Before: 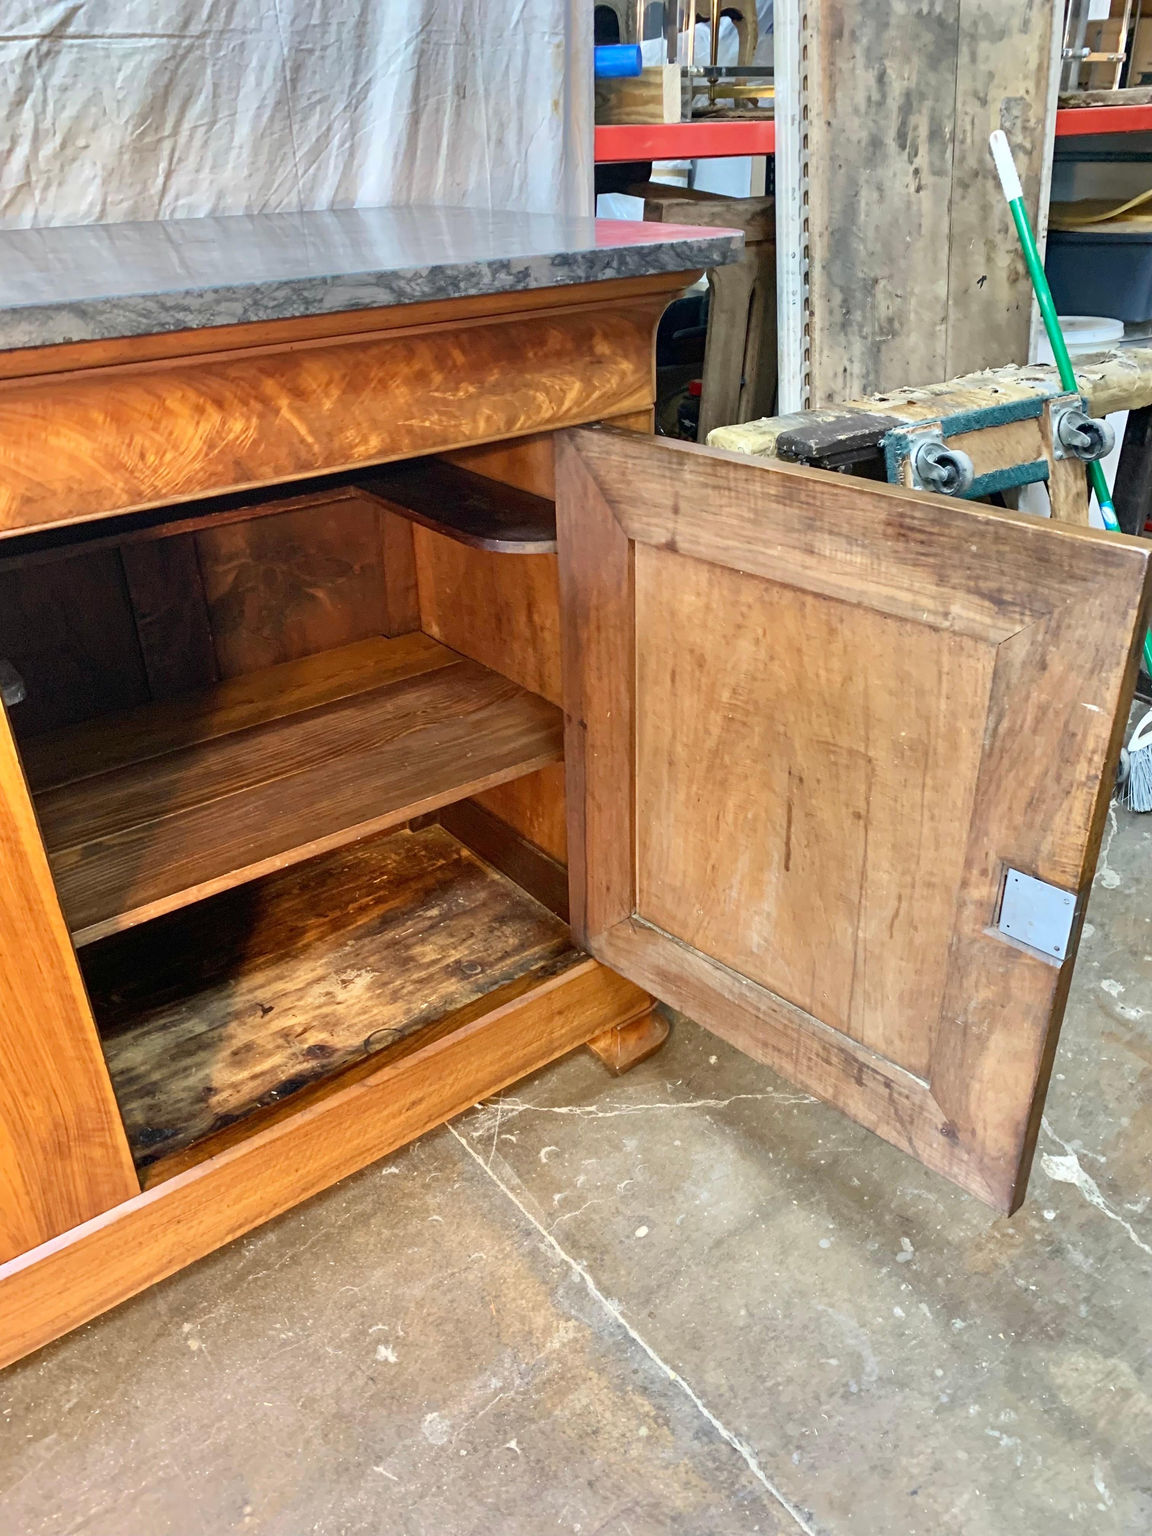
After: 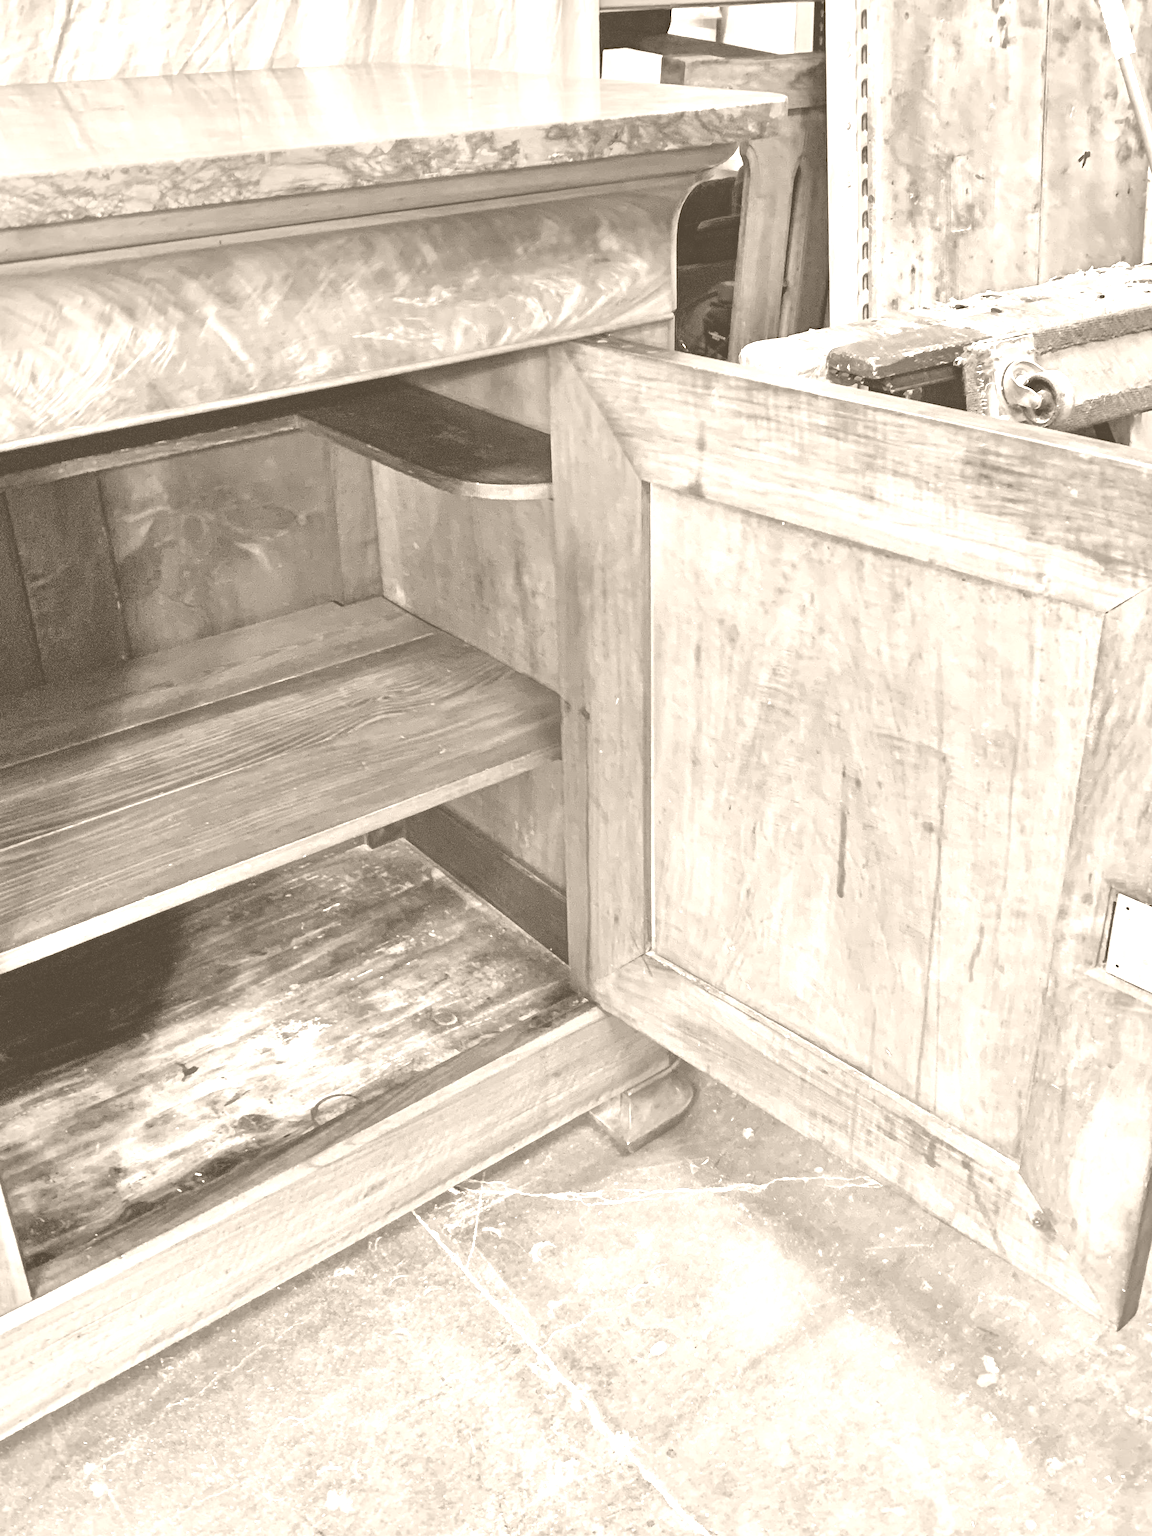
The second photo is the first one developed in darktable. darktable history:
color balance: output saturation 98.5%
shadows and highlights: soften with gaussian
base curve: curves: ch0 [(0, 0) (0.472, 0.508) (1, 1)]
colorize: hue 34.49°, saturation 35.33%, source mix 100%, version 1
crop and rotate: left 10.071%, top 10.071%, right 10.02%, bottom 10.02%
